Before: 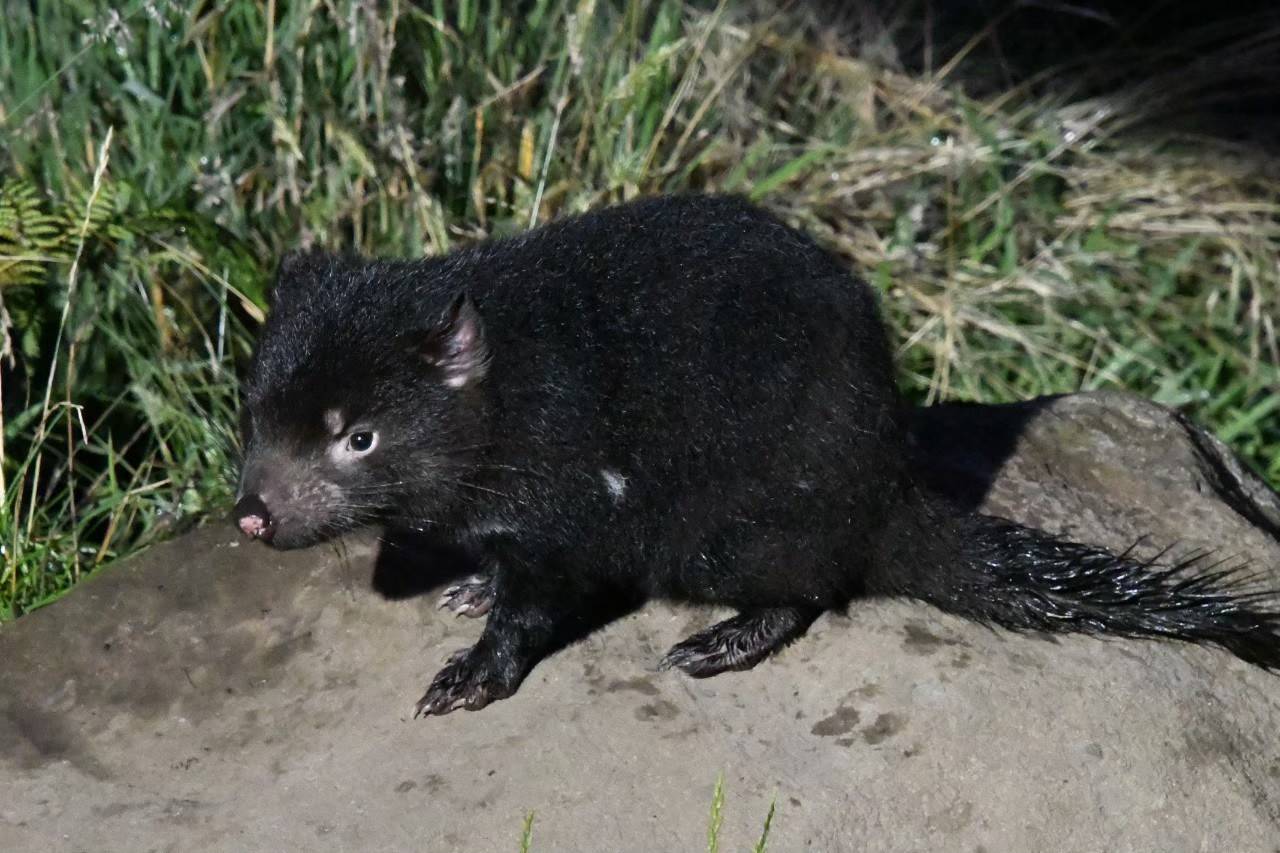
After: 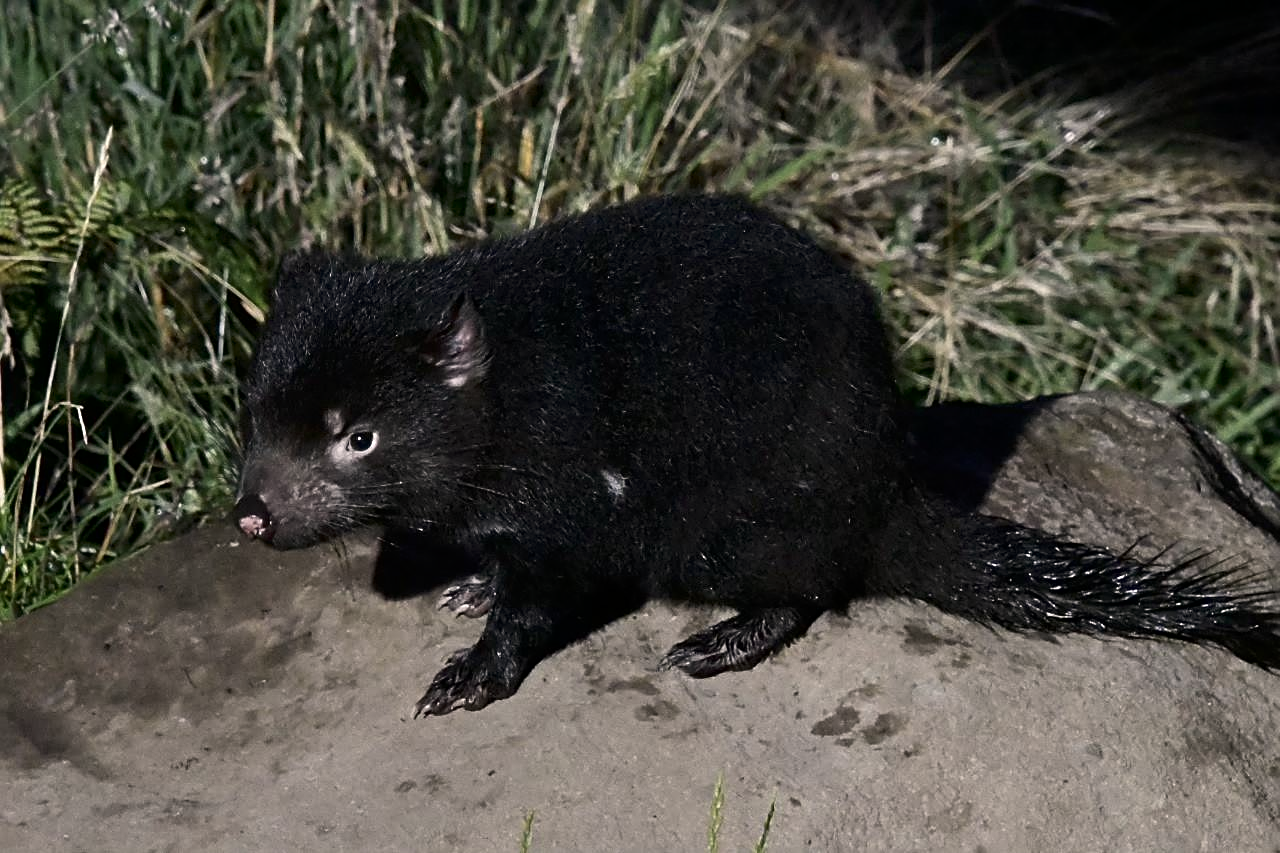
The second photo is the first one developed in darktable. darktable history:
color correction: highlights a* 5.53, highlights b* 5.16, saturation 0.647
sharpen: on, module defaults
contrast brightness saturation: contrast 0.069, brightness -0.138, saturation 0.11
